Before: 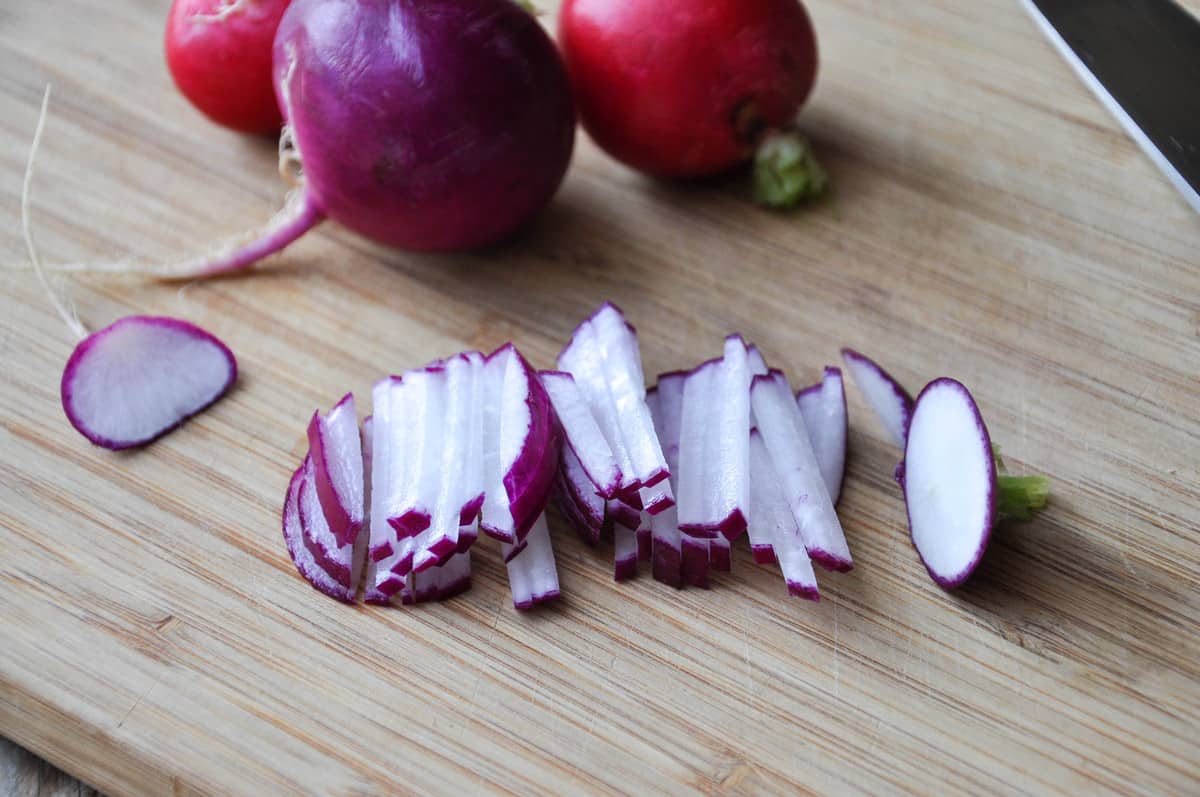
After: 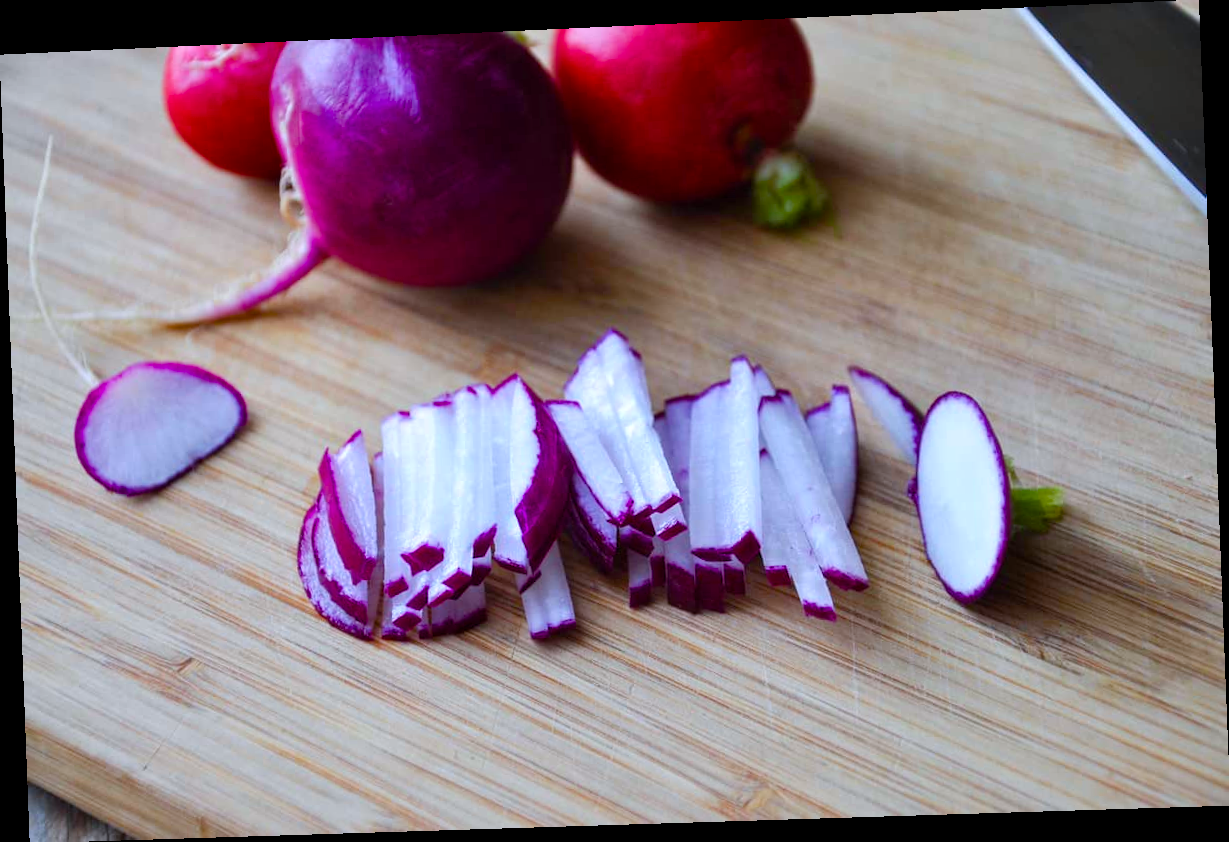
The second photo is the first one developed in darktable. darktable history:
color balance rgb: perceptual saturation grading › global saturation 20%, perceptual saturation grading › highlights -25%, perceptual saturation grading › shadows 25%, global vibrance 50%
rotate and perspective: rotation -2.22°, lens shift (horizontal) -0.022, automatic cropping off
white balance: red 0.983, blue 1.036
